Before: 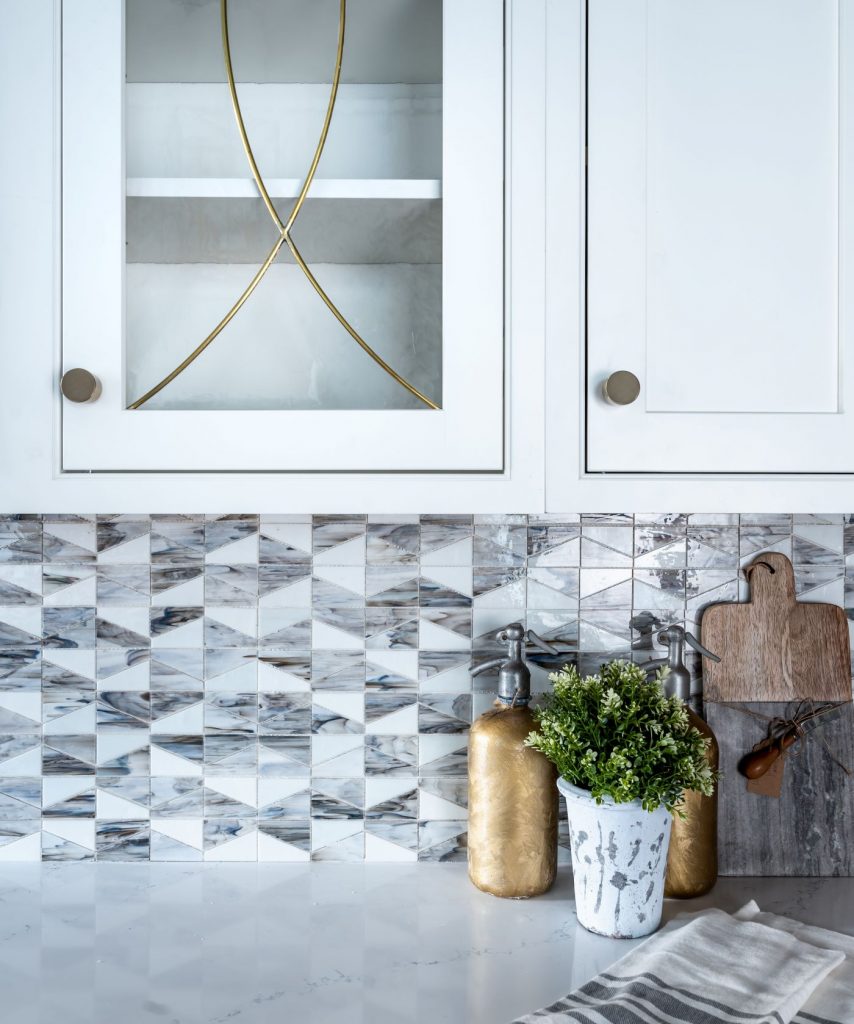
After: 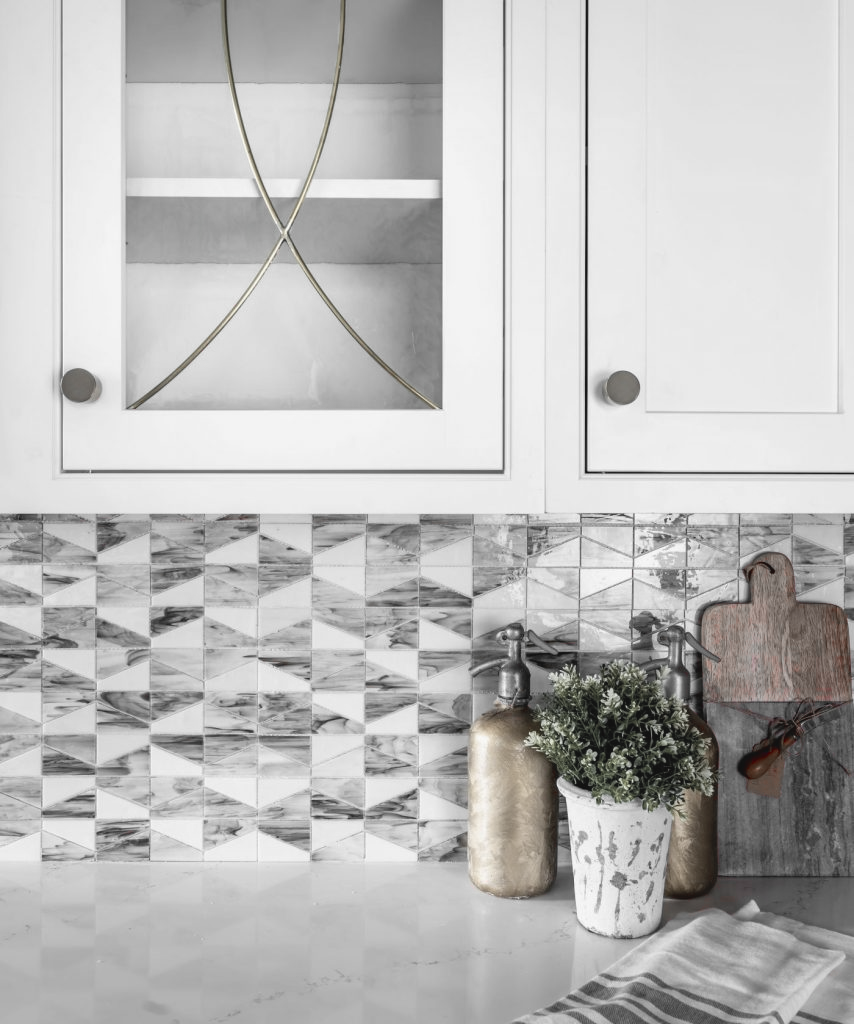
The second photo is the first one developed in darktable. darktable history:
color zones: curves: ch1 [(0, 0.831) (0.08, 0.771) (0.157, 0.268) (0.241, 0.207) (0.562, -0.005) (0.714, -0.013) (0.876, 0.01) (1, 0.831)], process mode strong
exposure: exposure 0.129 EV, compensate highlight preservation false
contrast brightness saturation: contrast -0.096, saturation -0.084
